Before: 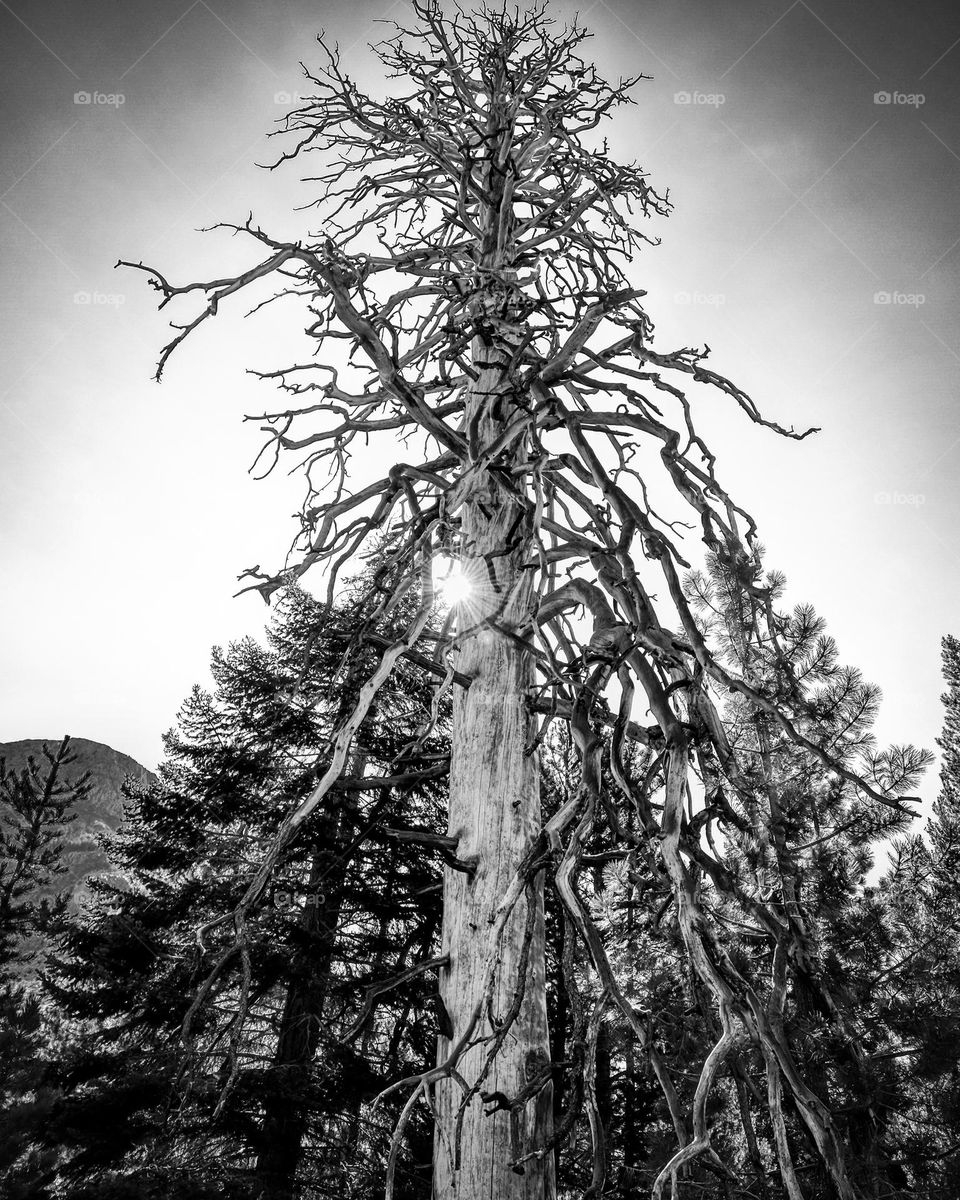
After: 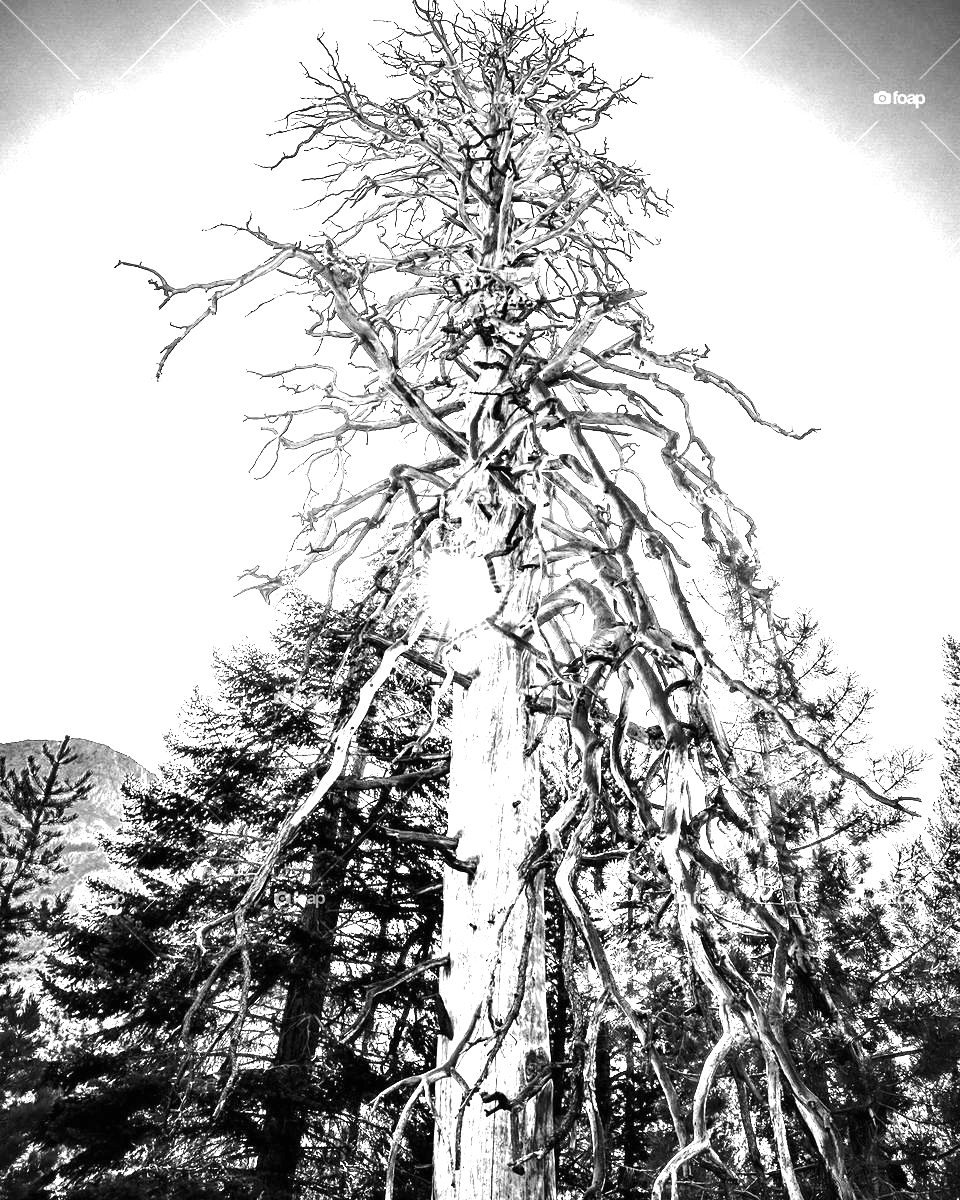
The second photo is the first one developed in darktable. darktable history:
tone equalizer: -8 EV -0.749 EV, -7 EV -0.698 EV, -6 EV -0.575 EV, -5 EV -0.403 EV, -3 EV 0.4 EV, -2 EV 0.6 EV, -1 EV 0.689 EV, +0 EV 0.779 EV, edges refinement/feathering 500, mask exposure compensation -1.57 EV, preserve details no
exposure: black level correction 0, exposure 1.748 EV, compensate exposure bias true, compensate highlight preservation false
